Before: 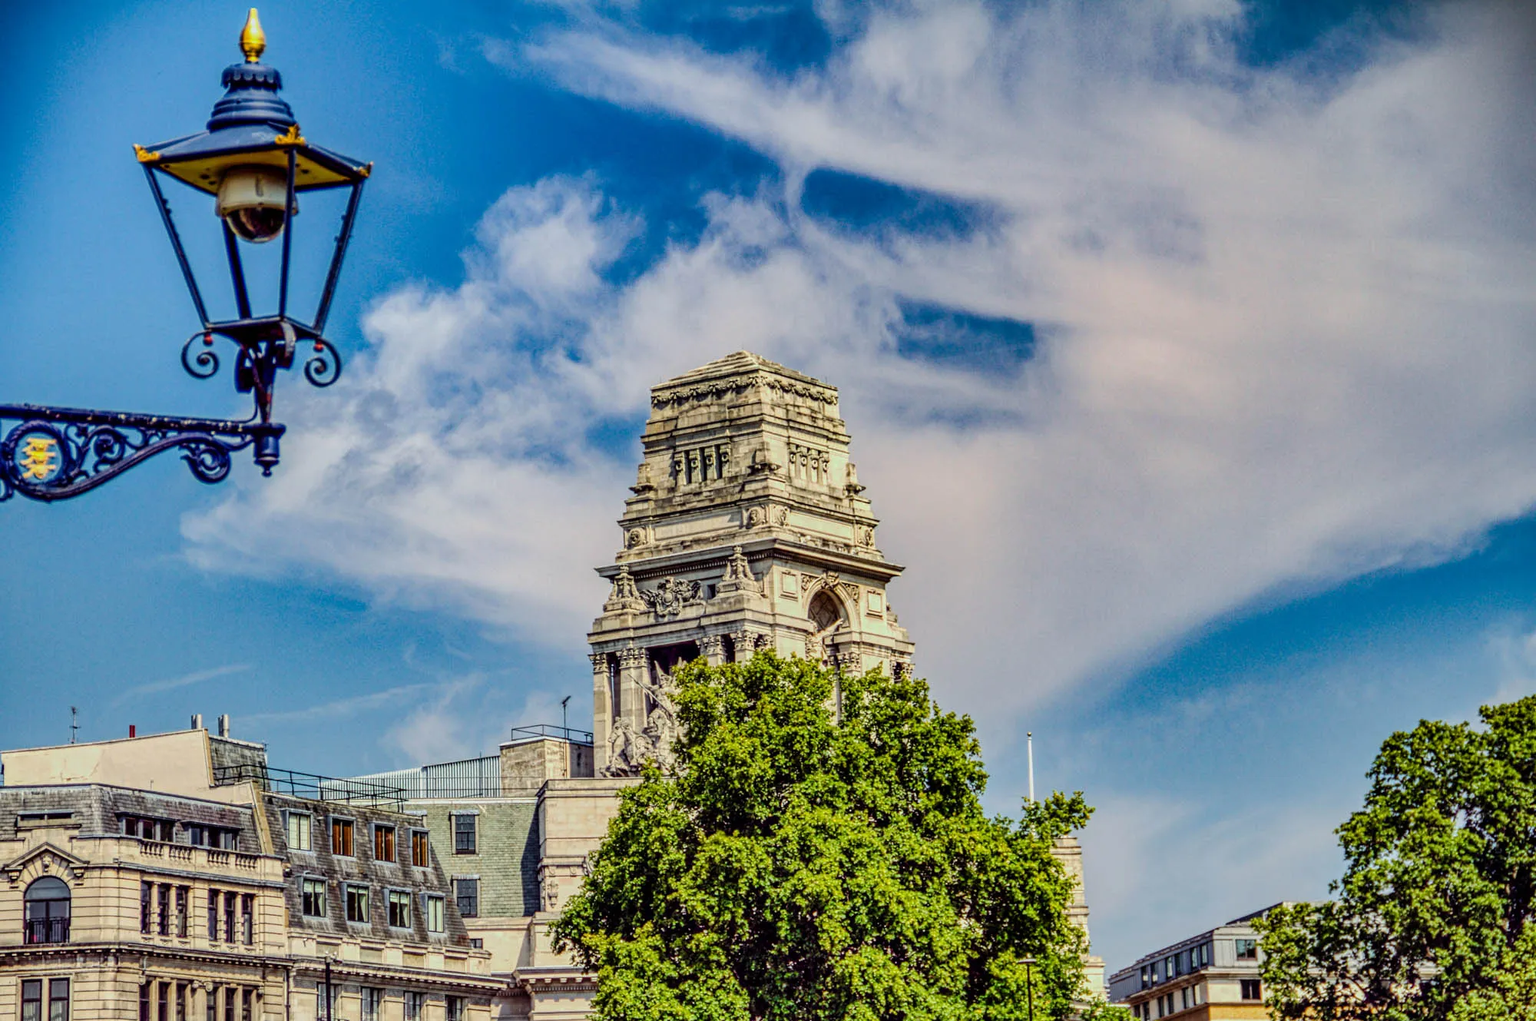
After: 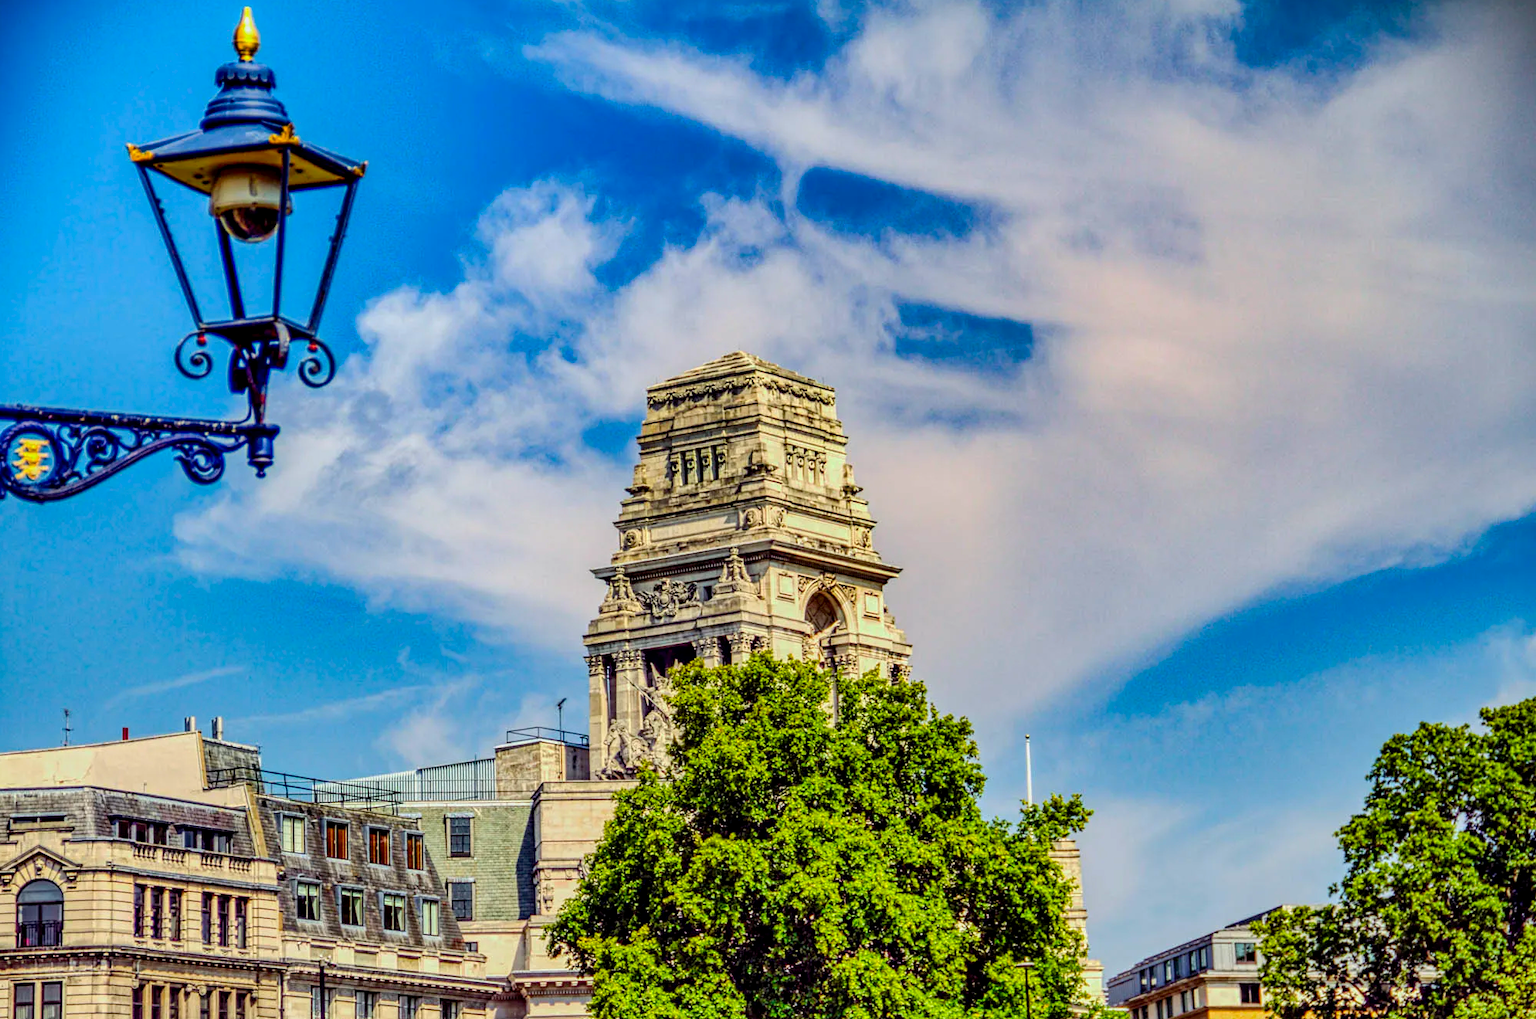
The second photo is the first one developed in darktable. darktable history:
exposure: black level correction 0.002, exposure 0.148 EV, compensate exposure bias true, compensate highlight preservation false
crop and rotate: left 0.548%, top 0.218%, bottom 0.402%
color correction: highlights b* 0.028, saturation 1.36
